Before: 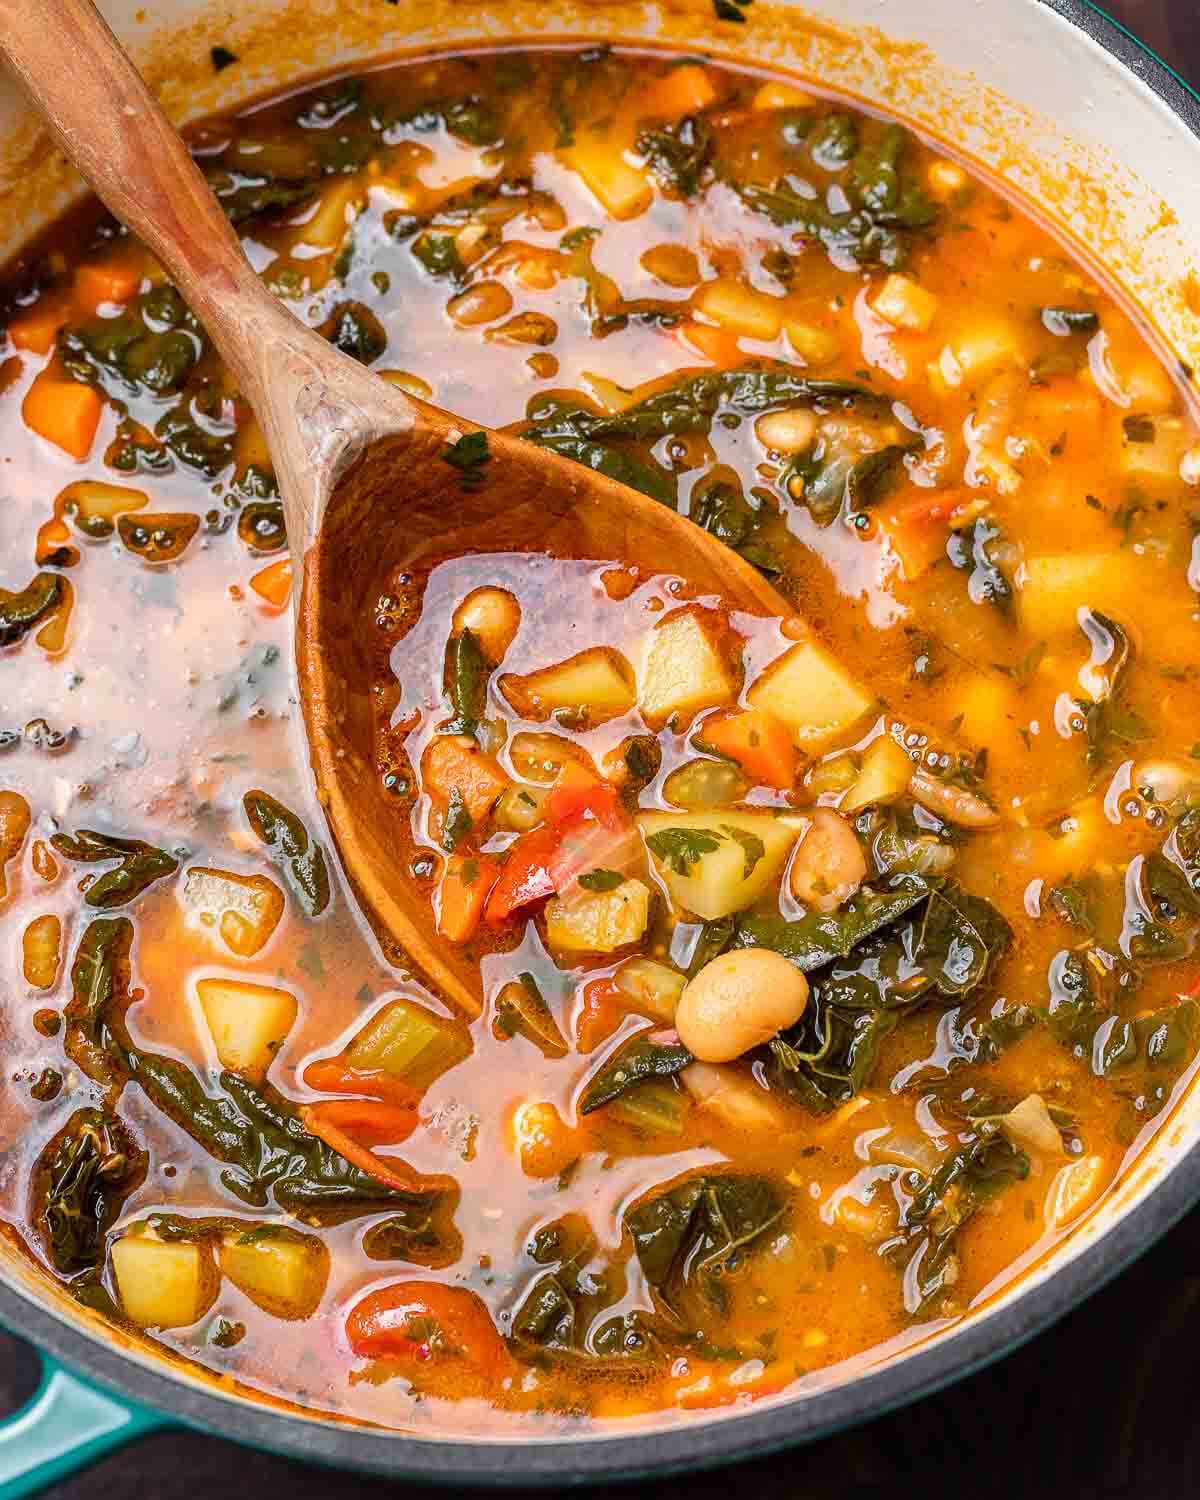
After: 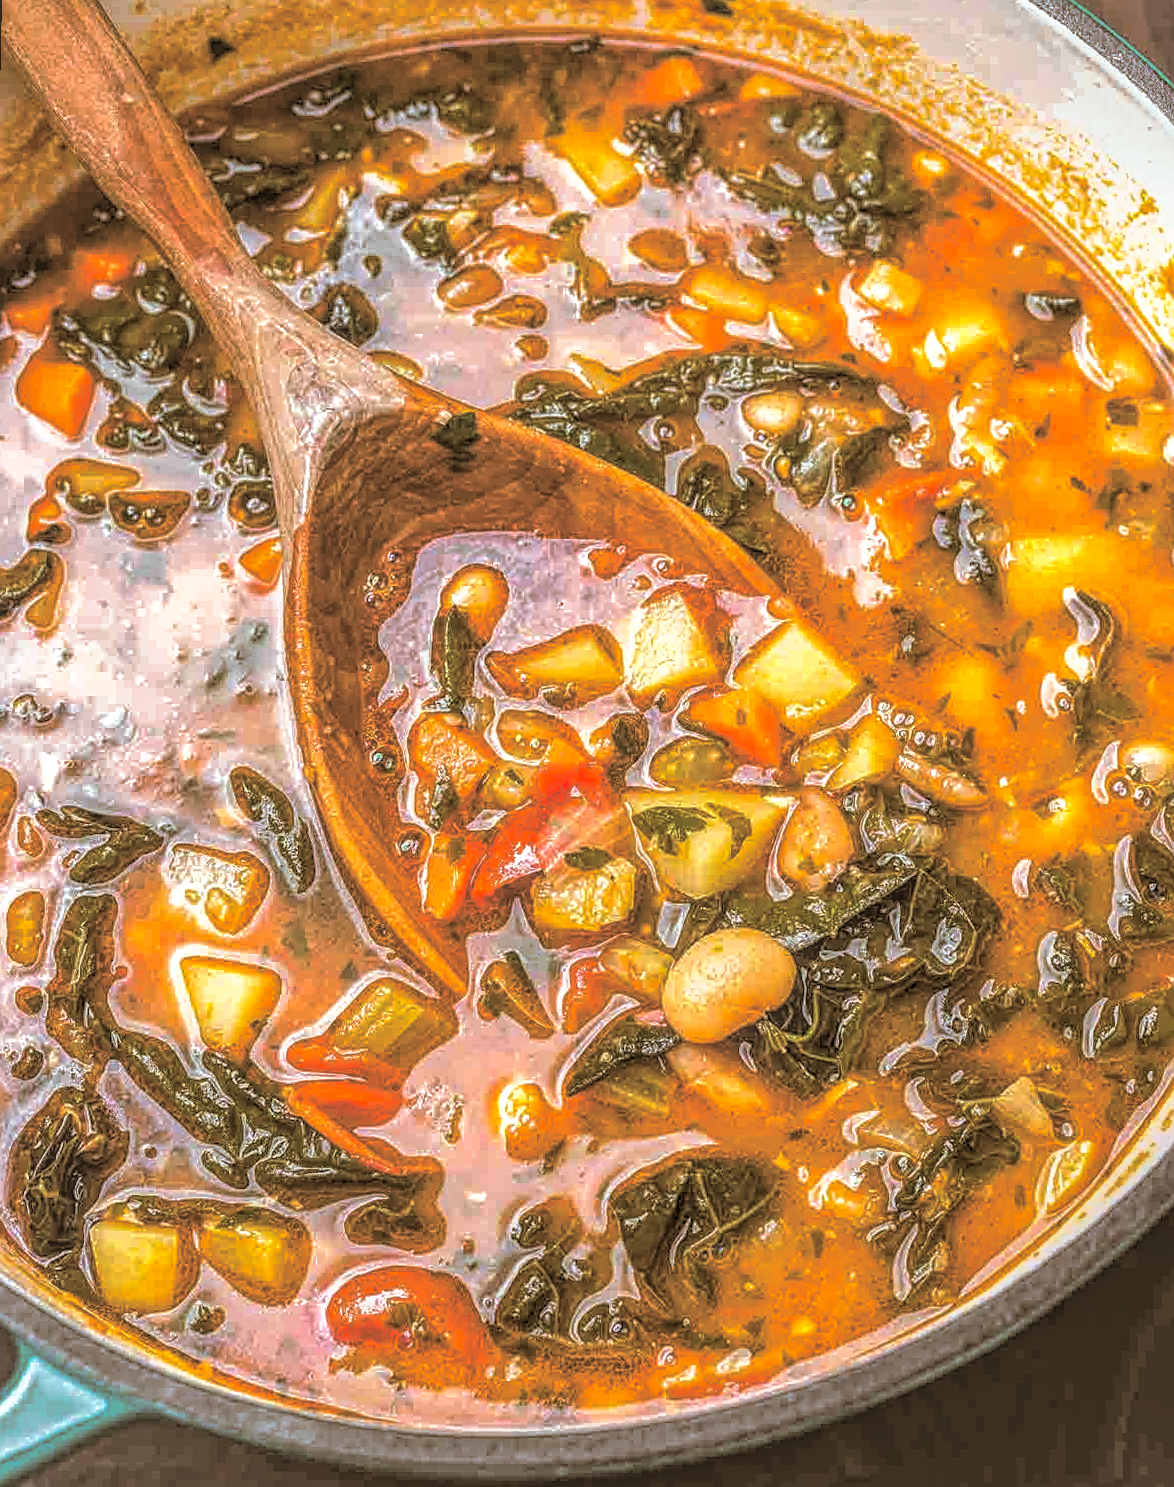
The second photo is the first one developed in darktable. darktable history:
exposure: exposure 0.574 EV, compensate highlight preservation false
rotate and perspective: rotation 0.226°, lens shift (vertical) -0.042, crop left 0.023, crop right 0.982, crop top 0.006, crop bottom 0.994
sharpen: on, module defaults
local contrast: highlights 20%, shadows 30%, detail 200%, midtone range 0.2
shadows and highlights: shadows 25, white point adjustment -3, highlights -30
split-toning: shadows › hue 37.98°, highlights › hue 185.58°, balance -55.261
